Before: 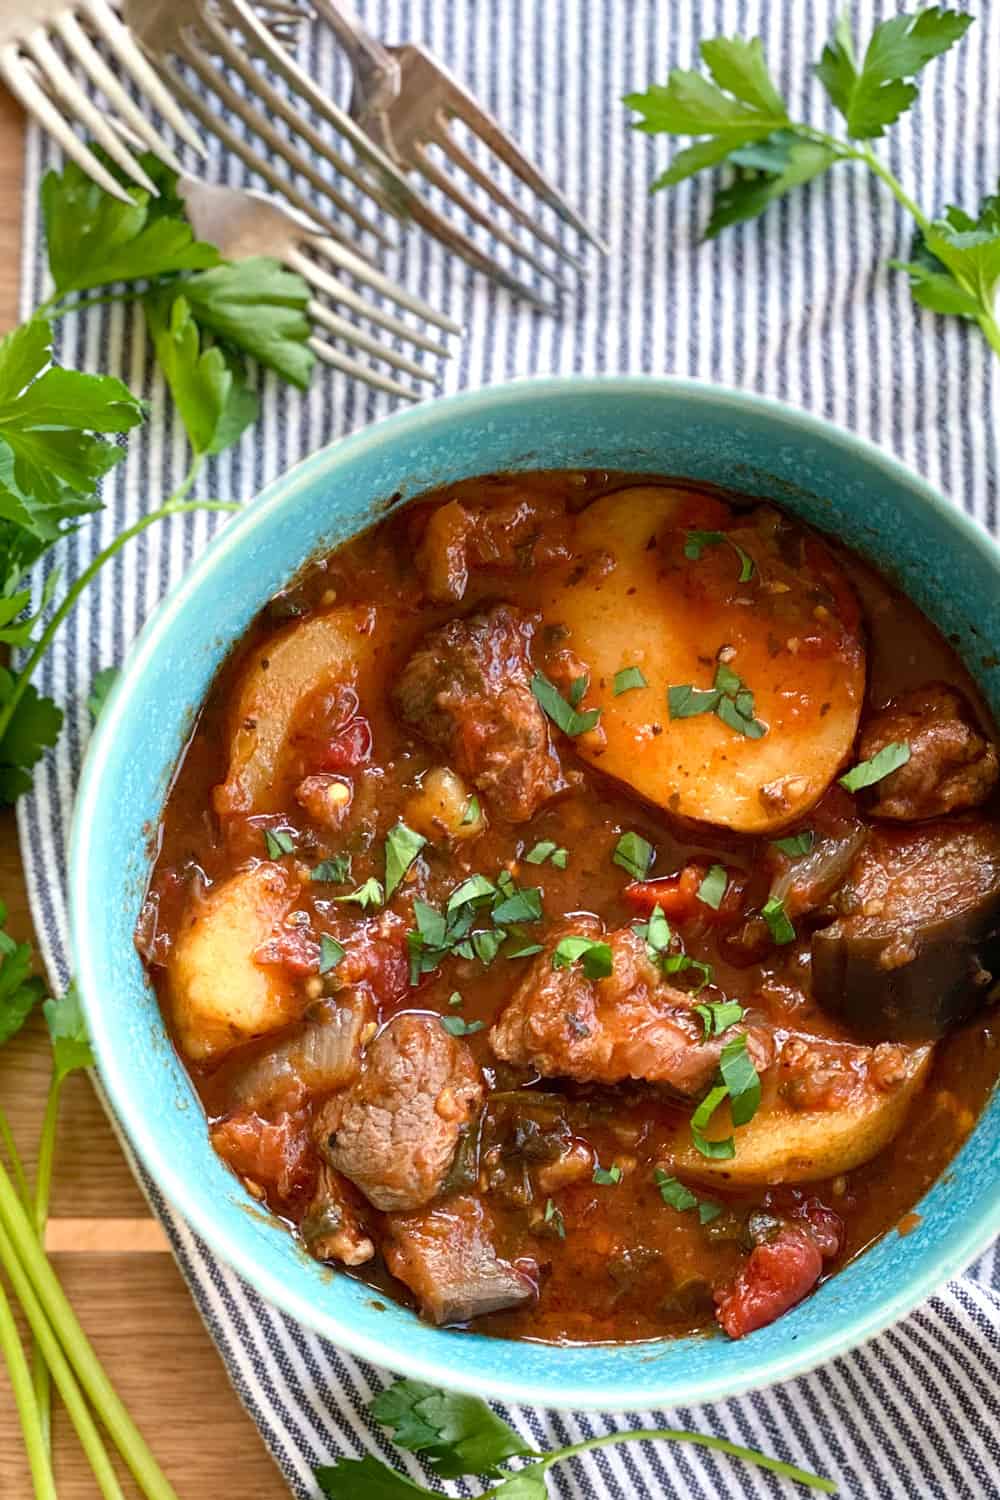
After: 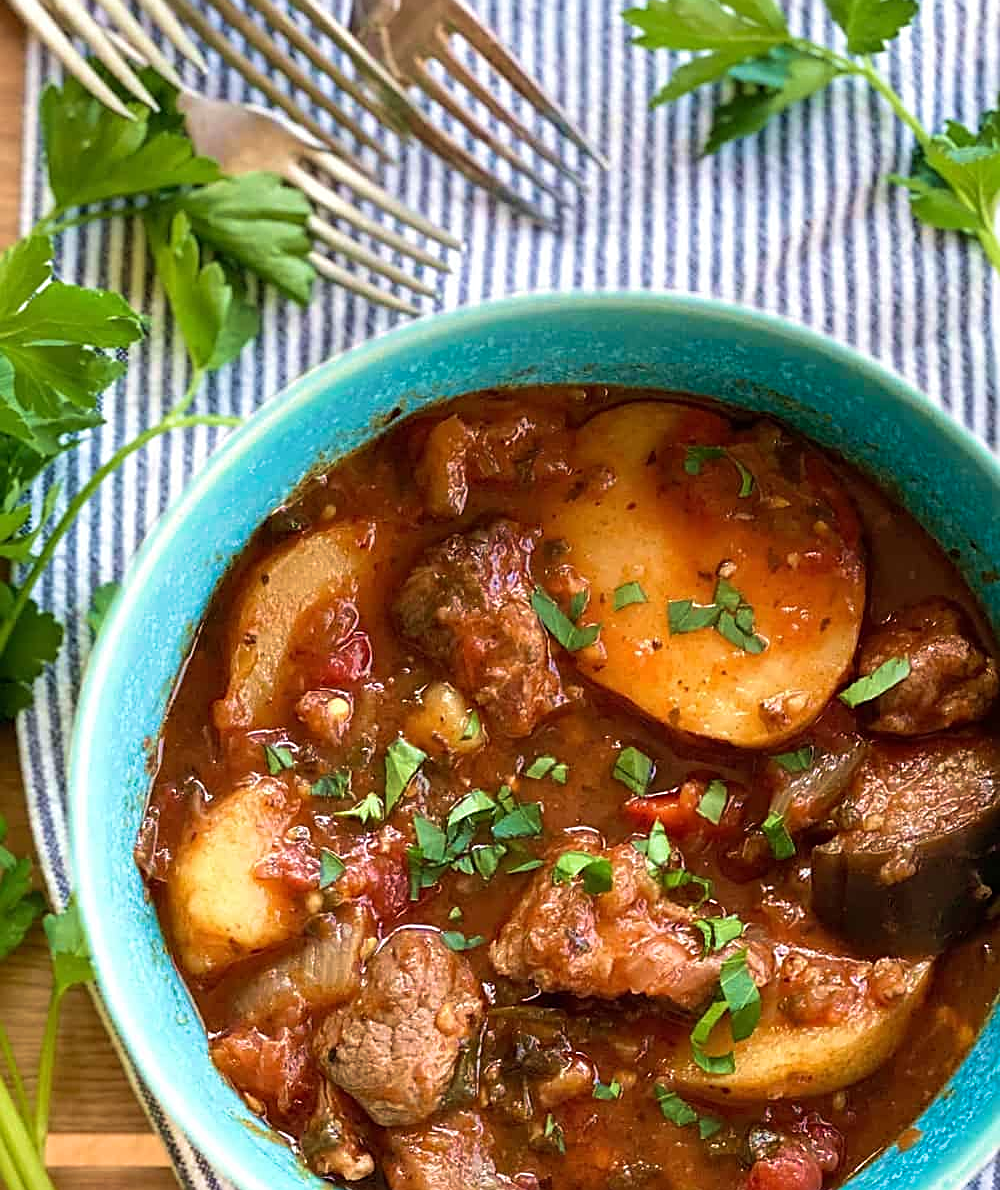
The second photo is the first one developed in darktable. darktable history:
crop and rotate: top 5.667%, bottom 14.937%
sharpen: on, module defaults
velvia: strength 50%
